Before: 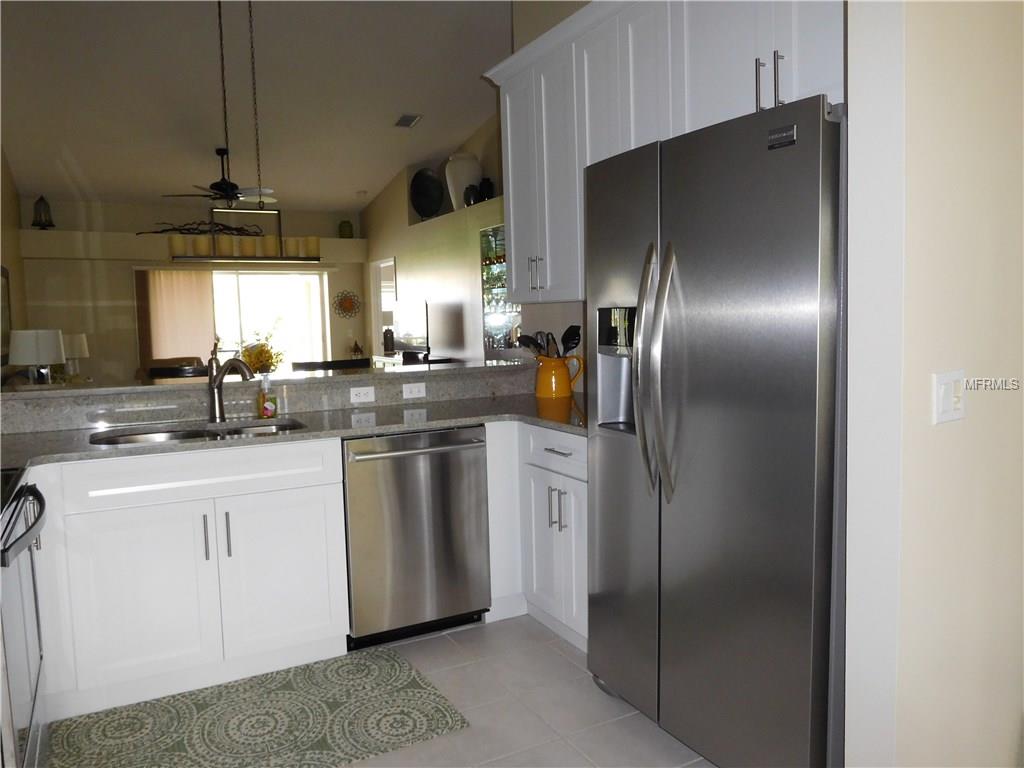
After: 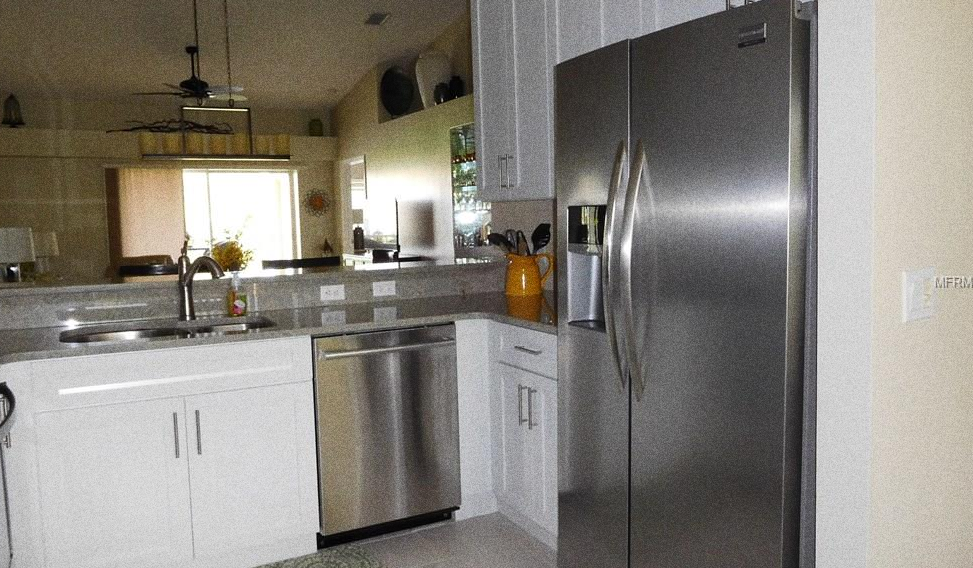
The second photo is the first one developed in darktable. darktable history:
grain: coarseness 0.09 ISO, strength 40%
crop and rotate: left 2.991%, top 13.302%, right 1.981%, bottom 12.636%
